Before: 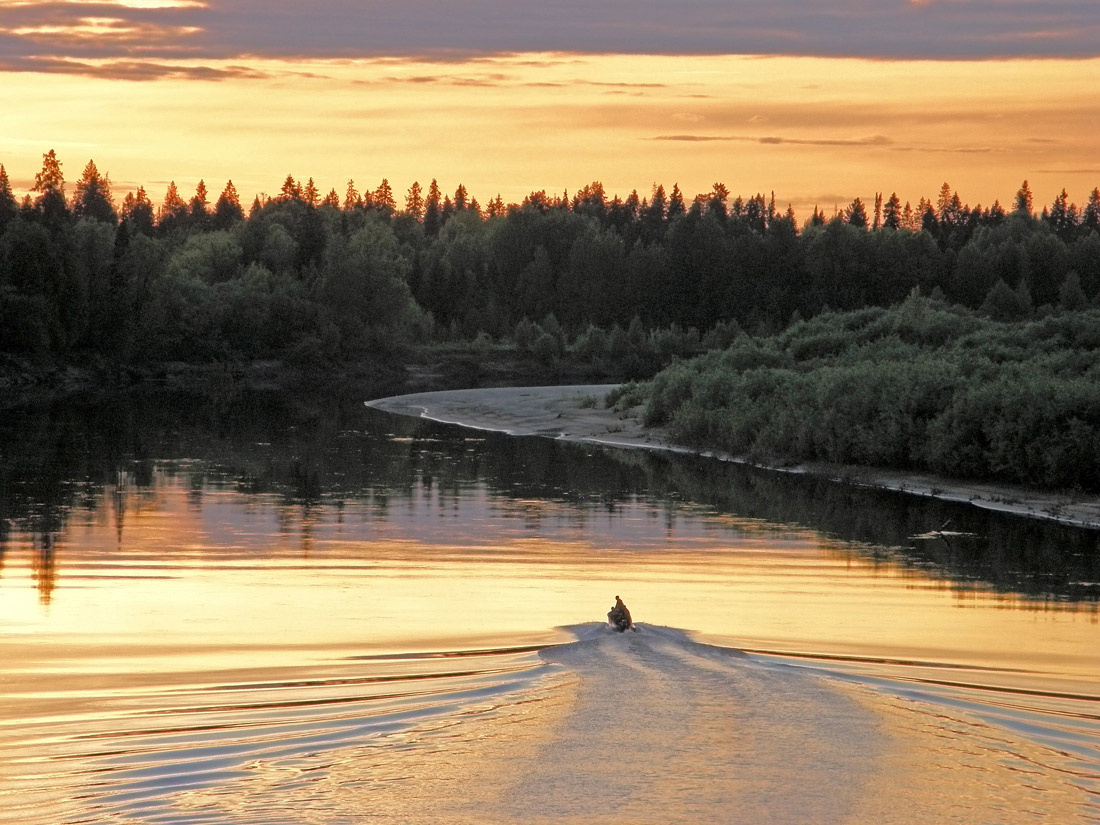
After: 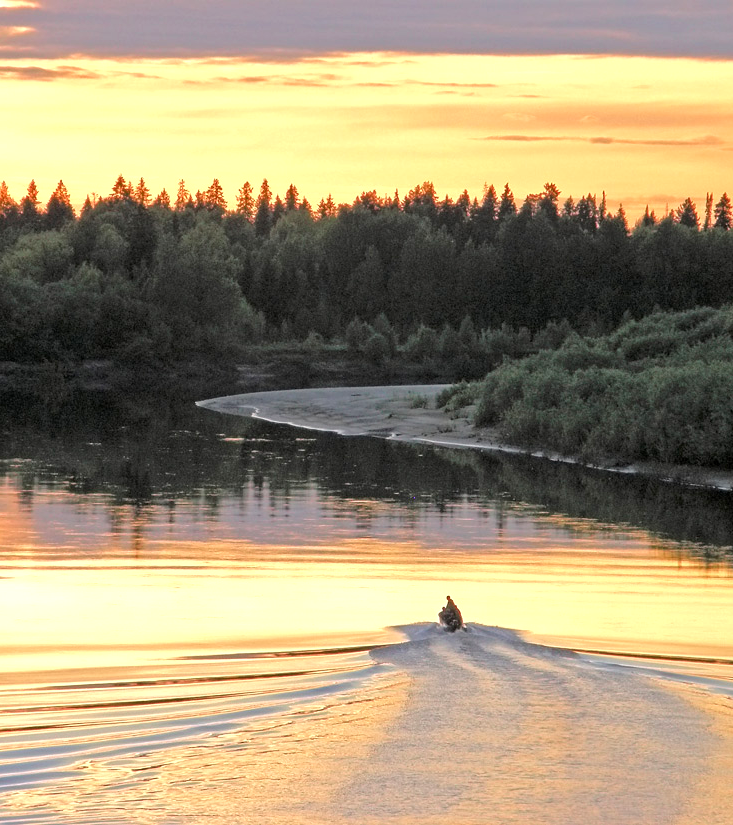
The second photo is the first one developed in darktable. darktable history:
crop: left 15.419%, right 17.914%
base curve: curves: ch0 [(0, 0) (0.472, 0.508) (1, 1)]
exposure: black level correction 0.001, exposure 0.5 EV, compensate exposure bias true, compensate highlight preservation false
shadows and highlights: radius 331.84, shadows 53.55, highlights -100, compress 94.63%, highlights color adjustment 73.23%, soften with gaussian
